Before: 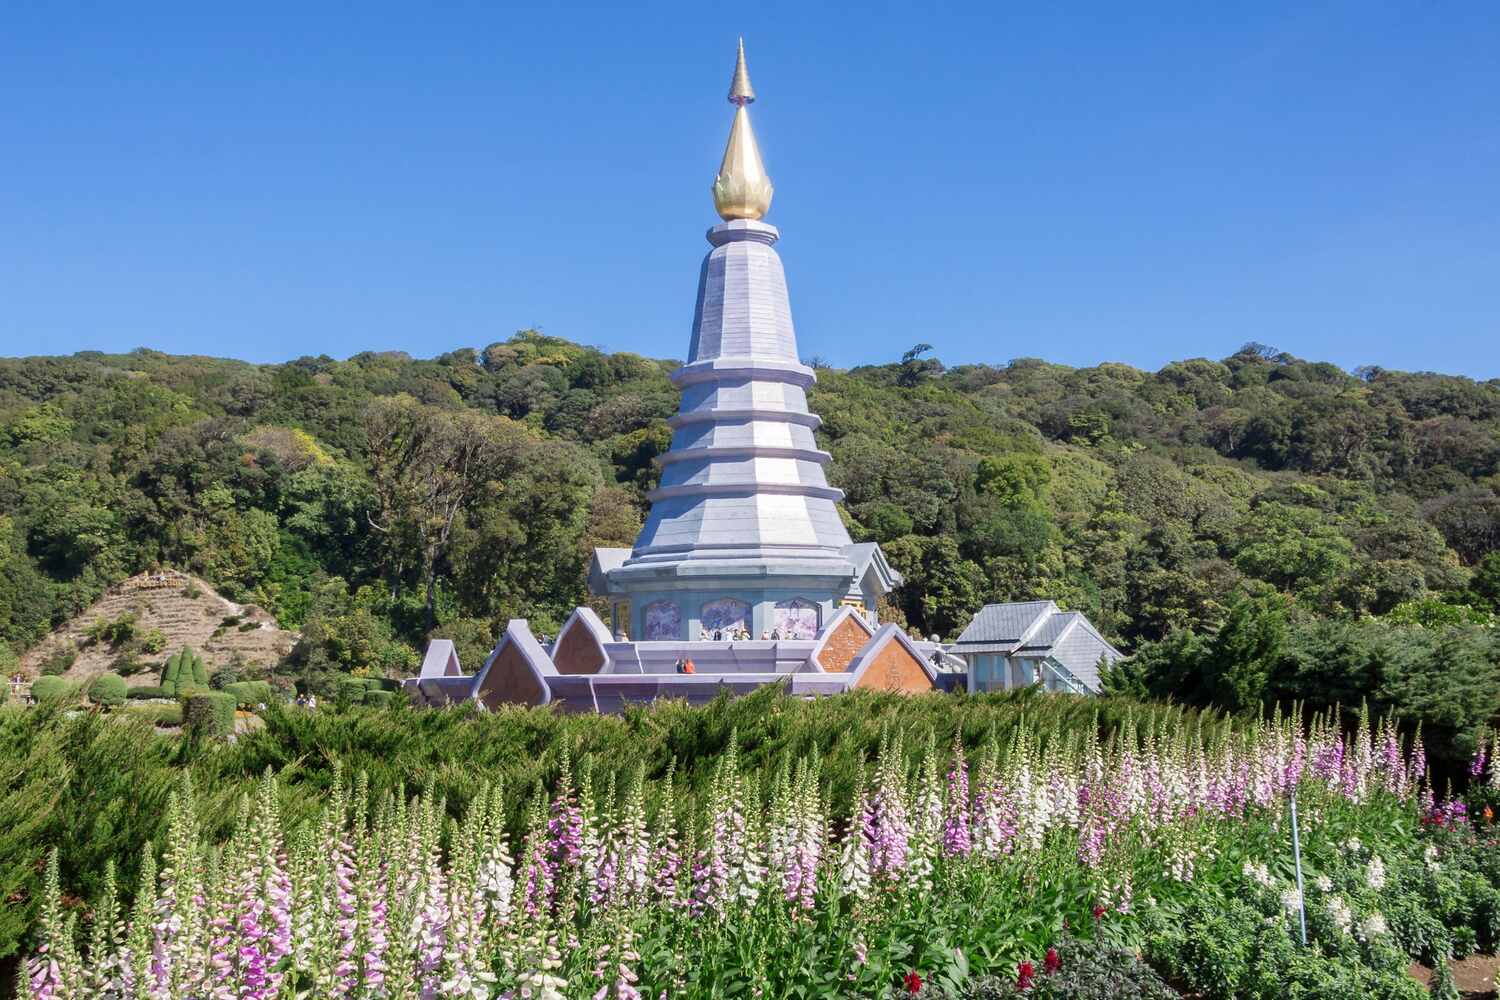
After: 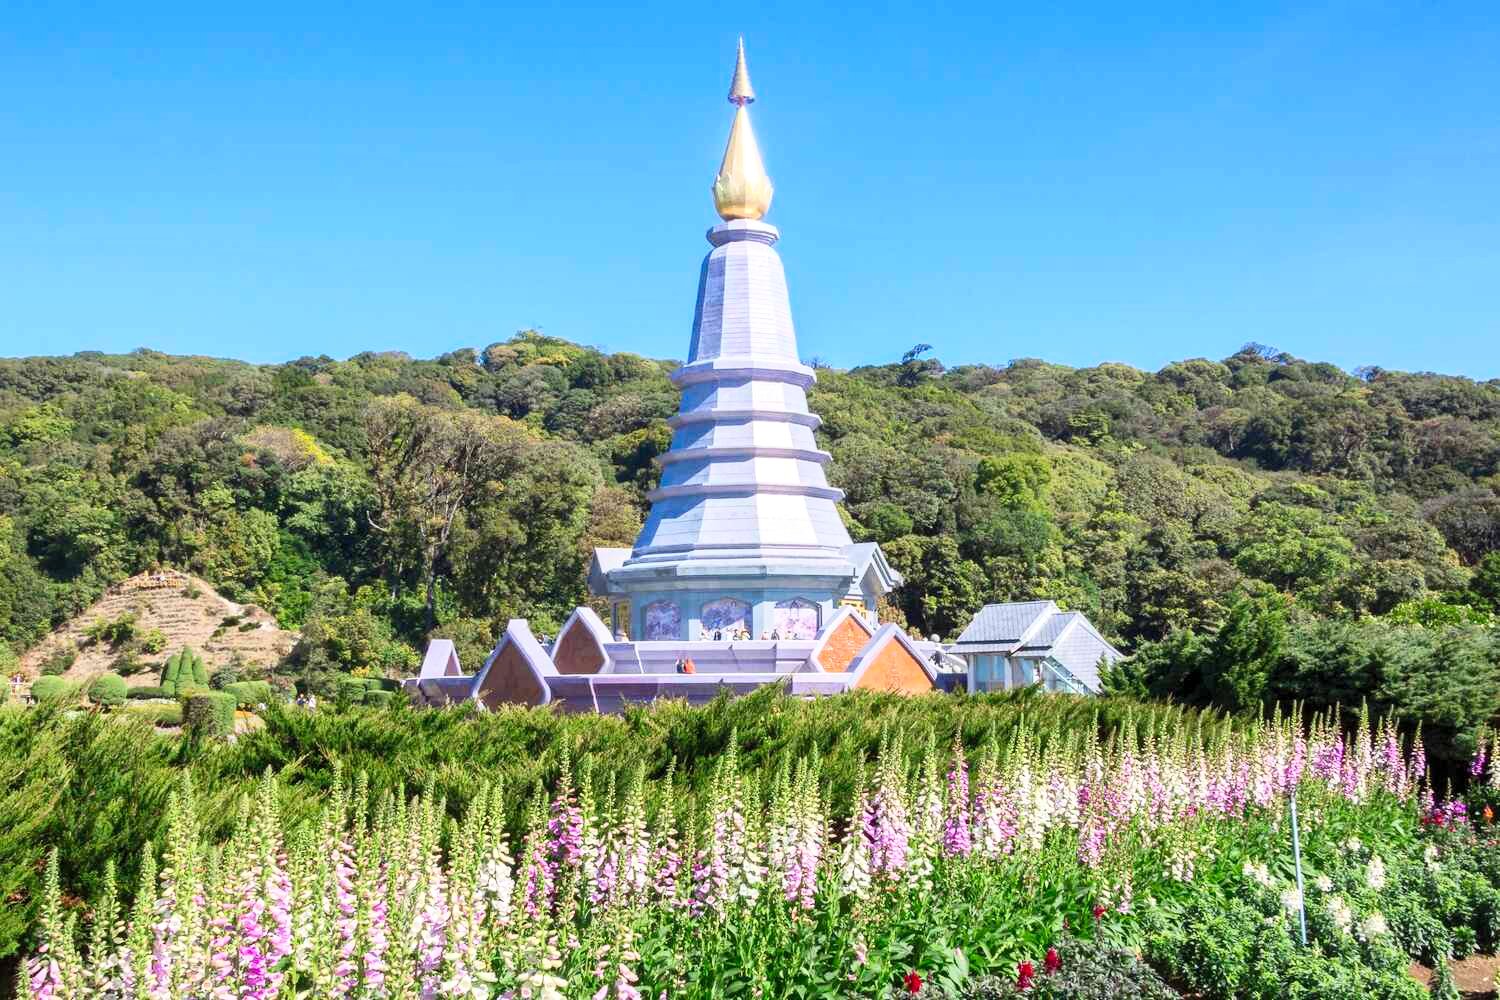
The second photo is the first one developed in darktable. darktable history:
local contrast: highlights 100%, shadows 100%, detail 120%, midtone range 0.2
contrast brightness saturation: contrast 0.24, brightness 0.26, saturation 0.39
